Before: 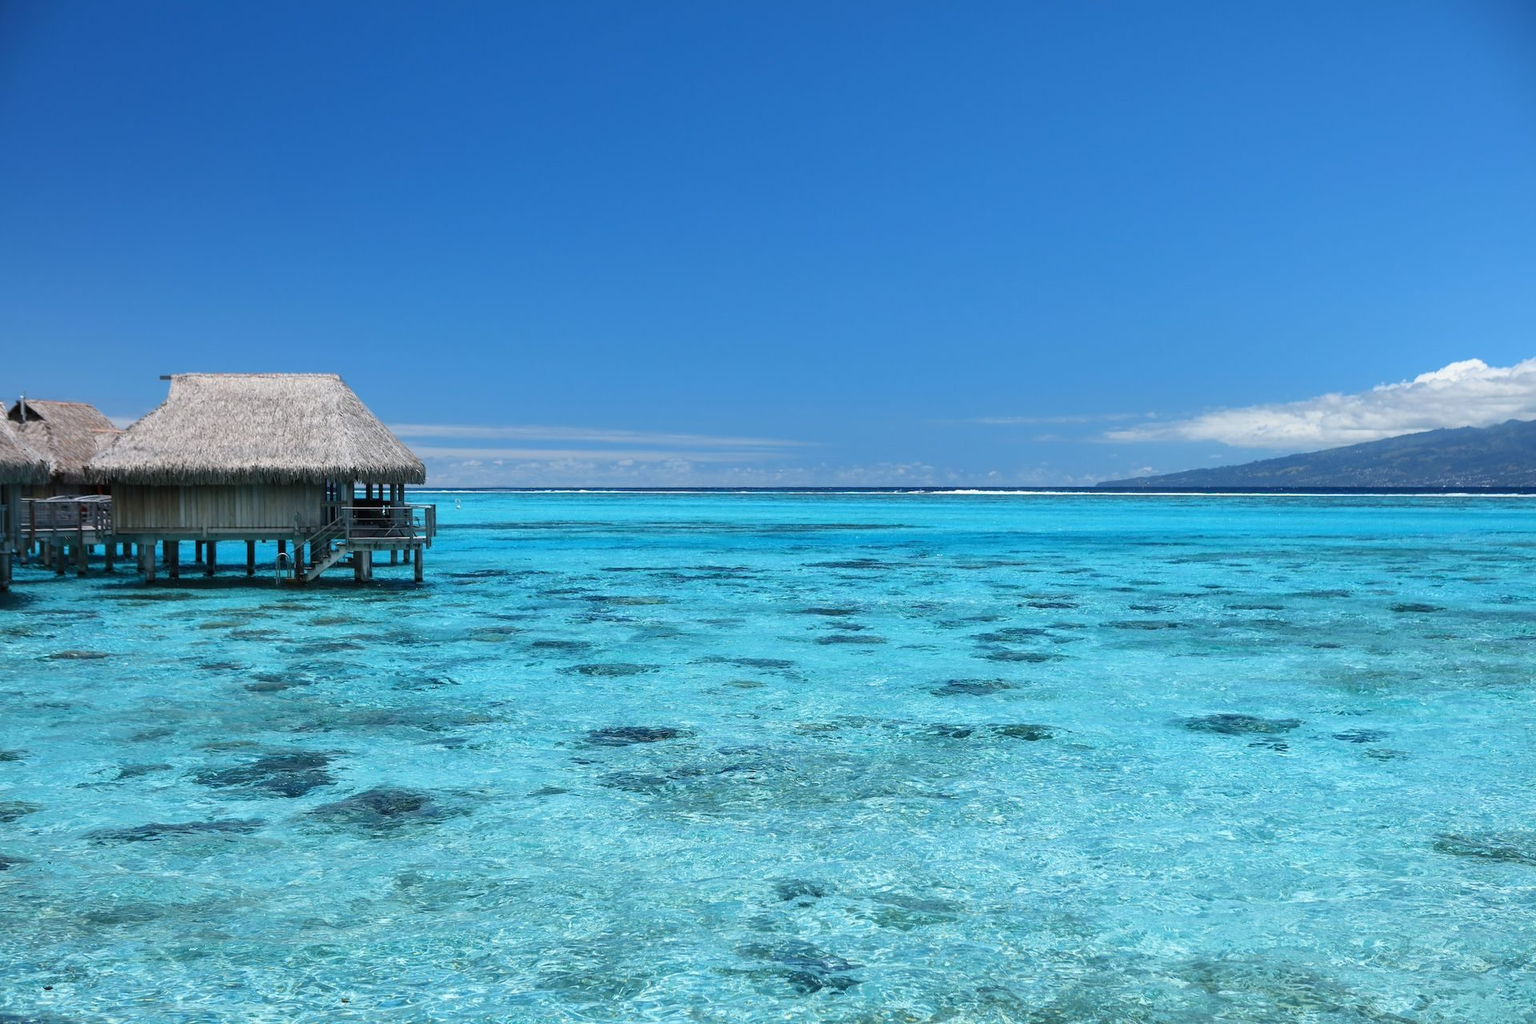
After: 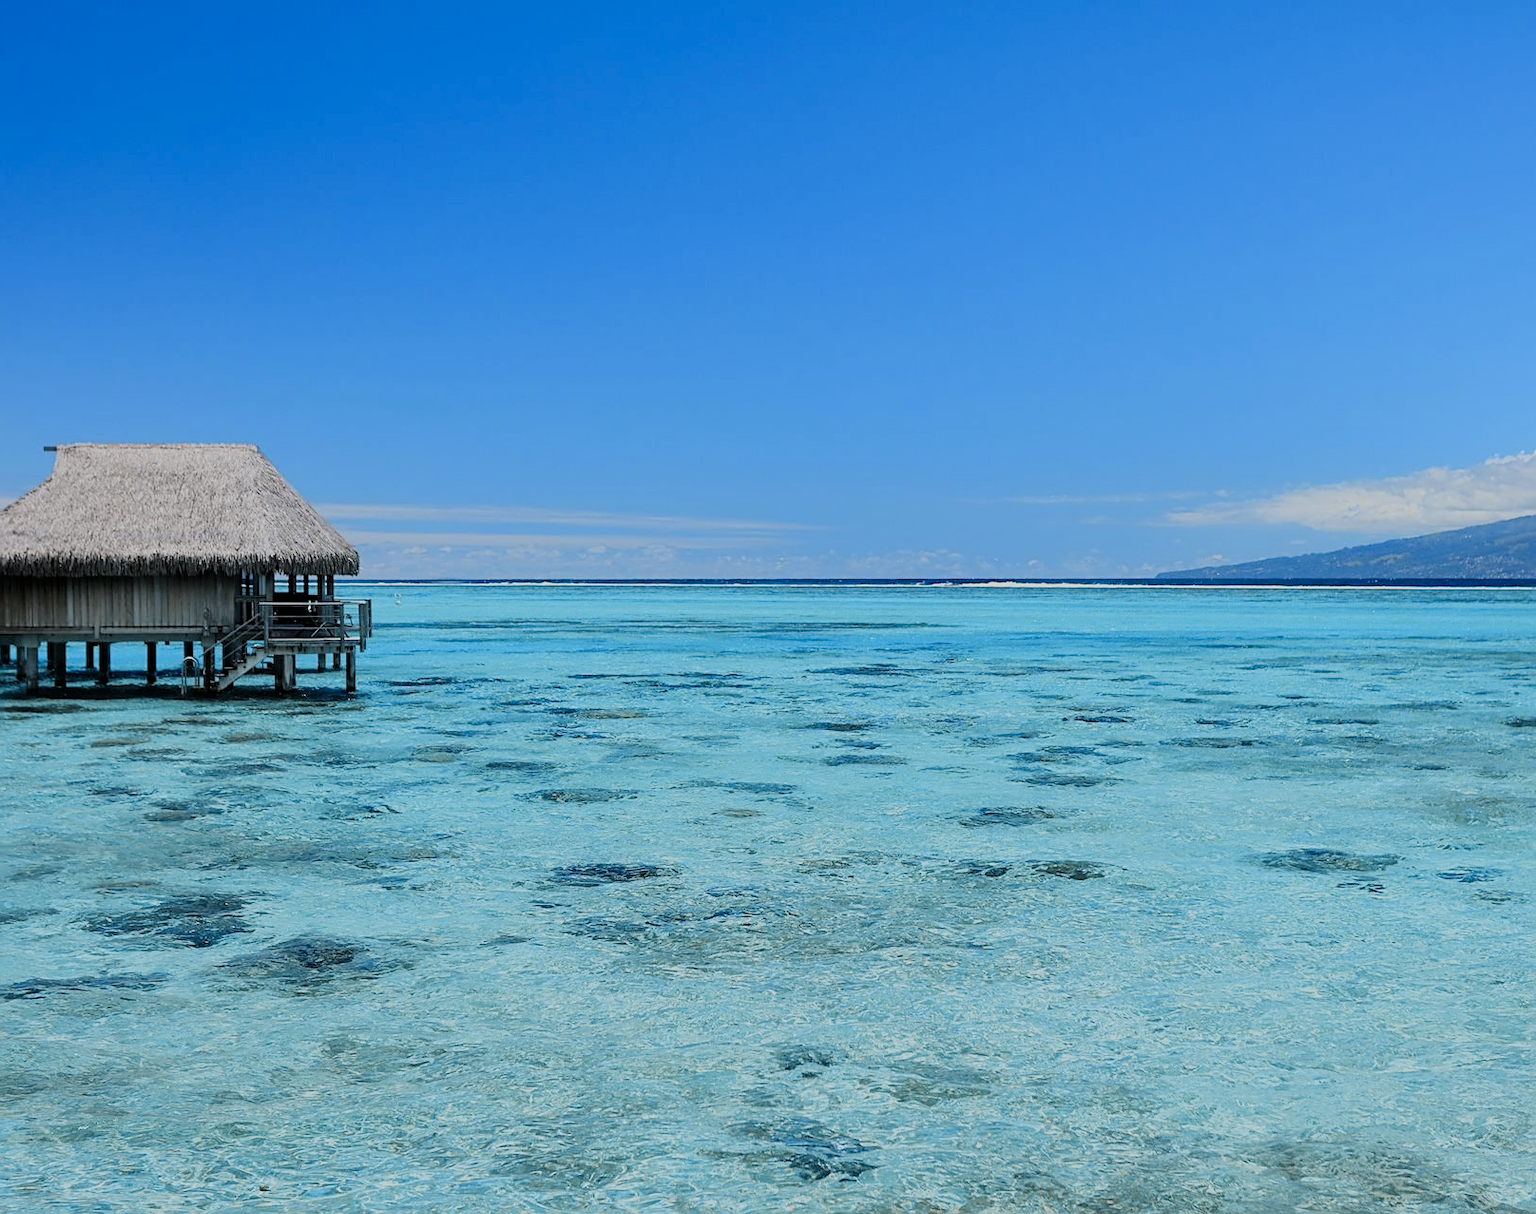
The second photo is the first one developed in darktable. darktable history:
crop: left 8.026%, right 7.374%
filmic rgb: black relative exposure -6.82 EV, white relative exposure 5.89 EV, hardness 2.71
sharpen: on, module defaults
color zones: curves: ch0 [(0, 0.485) (0.178, 0.476) (0.261, 0.623) (0.411, 0.403) (0.708, 0.603) (0.934, 0.412)]; ch1 [(0.003, 0.485) (0.149, 0.496) (0.229, 0.584) (0.326, 0.551) (0.484, 0.262) (0.757, 0.643)]
